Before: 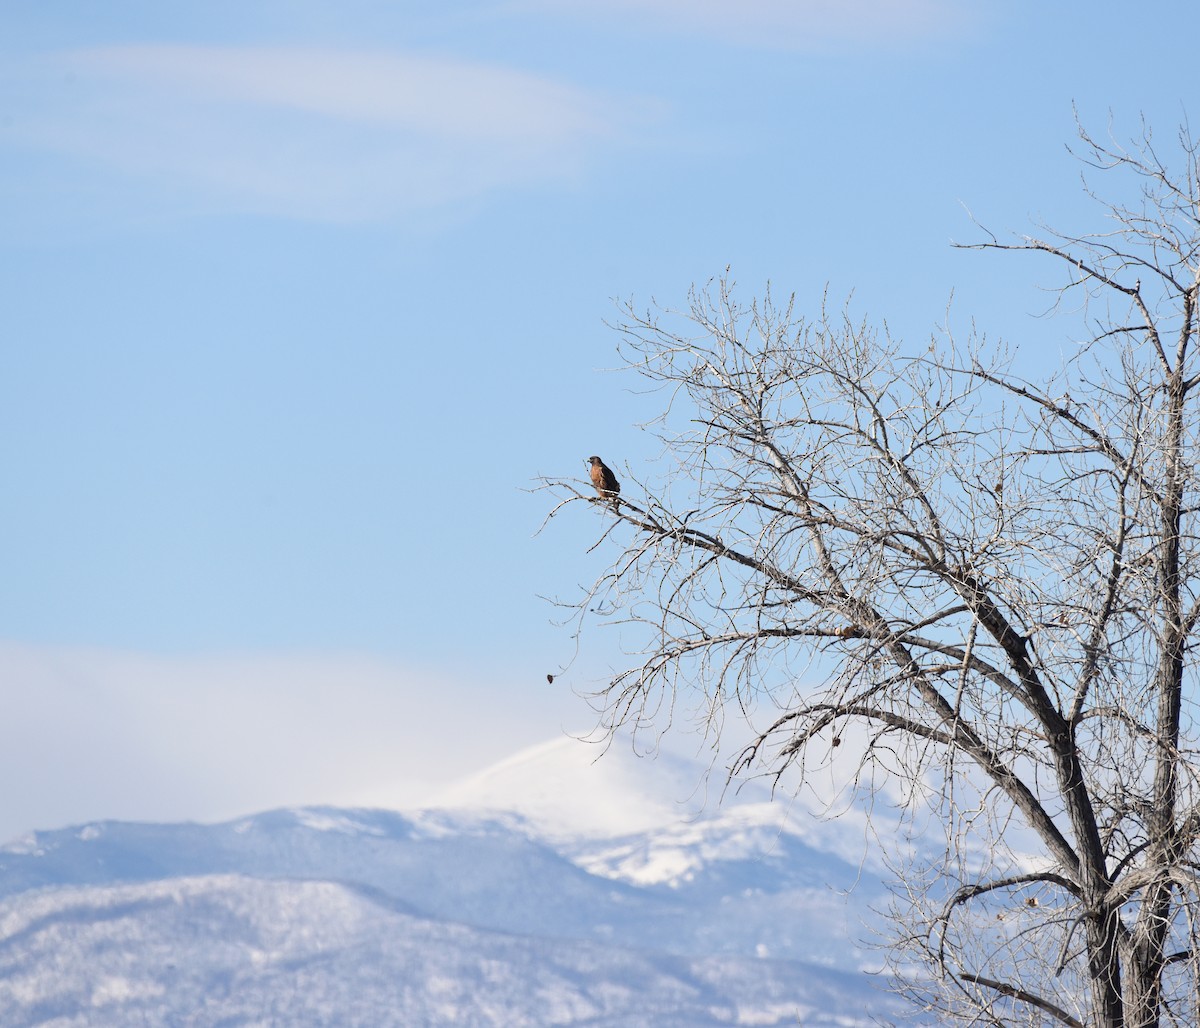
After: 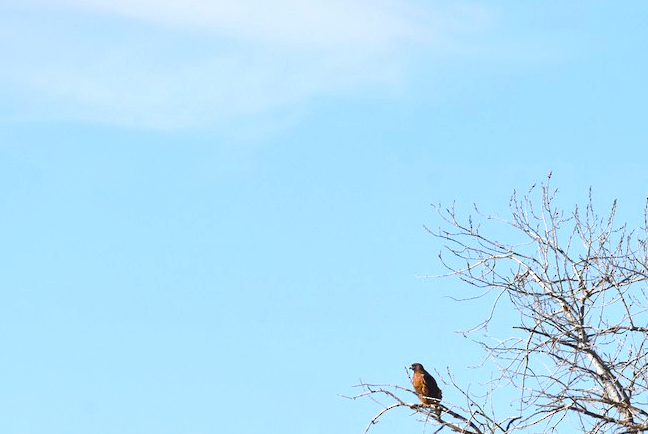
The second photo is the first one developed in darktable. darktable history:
color balance rgb: global offset › luminance 0.499%, global offset › hue 169.75°, perceptual saturation grading › global saturation 20%, perceptual saturation grading › highlights -25.434%, perceptual saturation grading › shadows 50.115%, global vibrance 45.277%
tone equalizer: -8 EV -0.383 EV, -7 EV -0.362 EV, -6 EV -0.31 EV, -5 EV -0.214 EV, -3 EV 0.243 EV, -2 EV 0.306 EV, -1 EV 0.414 EV, +0 EV 0.434 EV, edges refinement/feathering 500, mask exposure compensation -1.57 EV, preserve details no
crop: left 14.858%, top 9.087%, right 31.133%, bottom 48.687%
local contrast: mode bilateral grid, contrast 19, coarseness 100, detail 150%, midtone range 0.2
